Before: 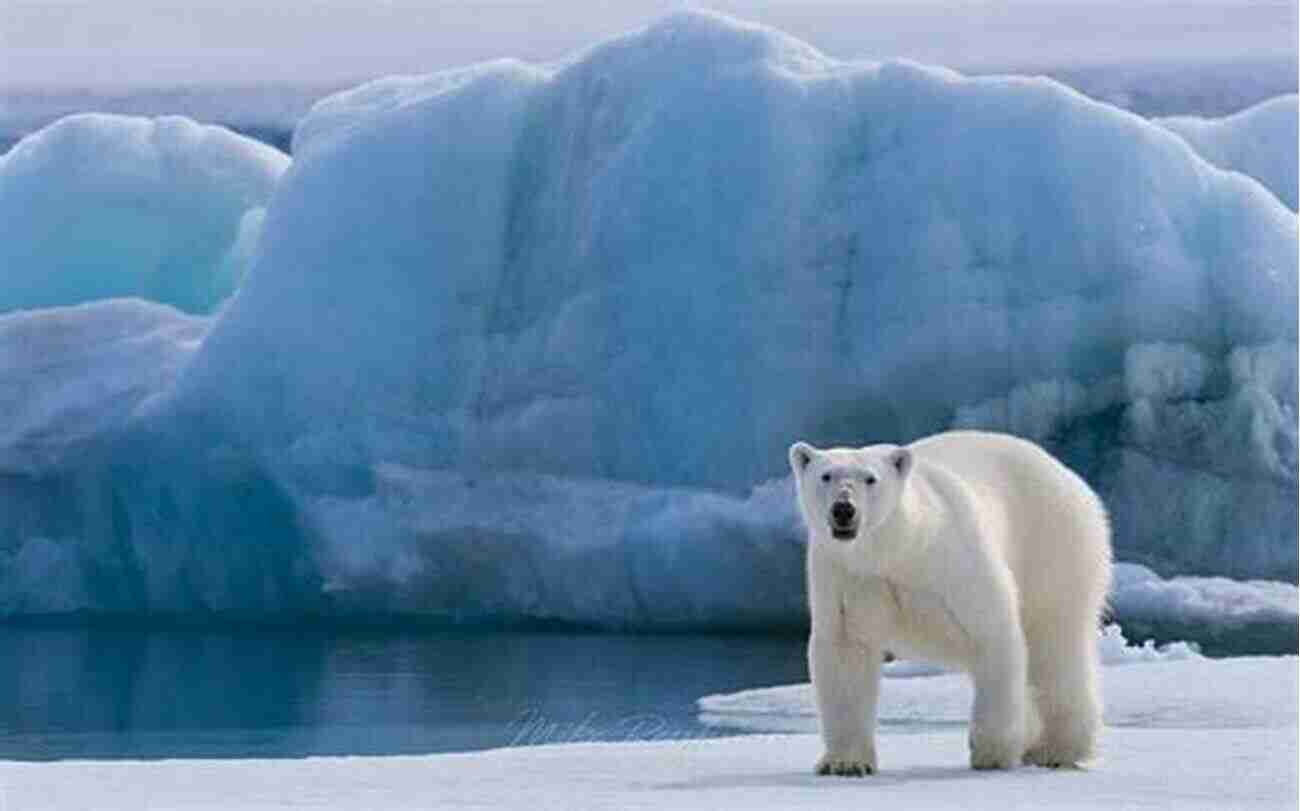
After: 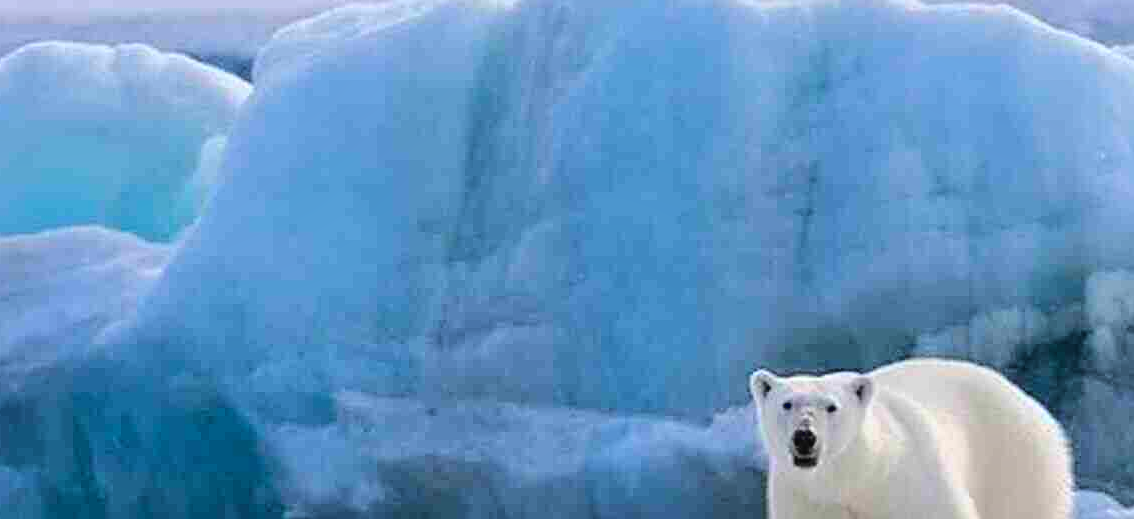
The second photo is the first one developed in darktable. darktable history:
crop: left 3.062%, top 8.932%, right 9.681%, bottom 27.022%
tone curve: curves: ch0 [(0, 0.023) (0.087, 0.065) (0.184, 0.168) (0.45, 0.54) (0.57, 0.683) (0.722, 0.825) (0.877, 0.948) (1, 1)]; ch1 [(0, 0) (0.388, 0.369) (0.45, 0.43) (0.505, 0.509) (0.534, 0.528) (0.657, 0.655) (1, 1)]; ch2 [(0, 0) (0.314, 0.223) (0.427, 0.405) (0.5, 0.5) (0.55, 0.566) (0.625, 0.657) (1, 1)], color space Lab, linked channels, preserve colors none
sharpen: on, module defaults
shadows and highlights: shadows 30.06
